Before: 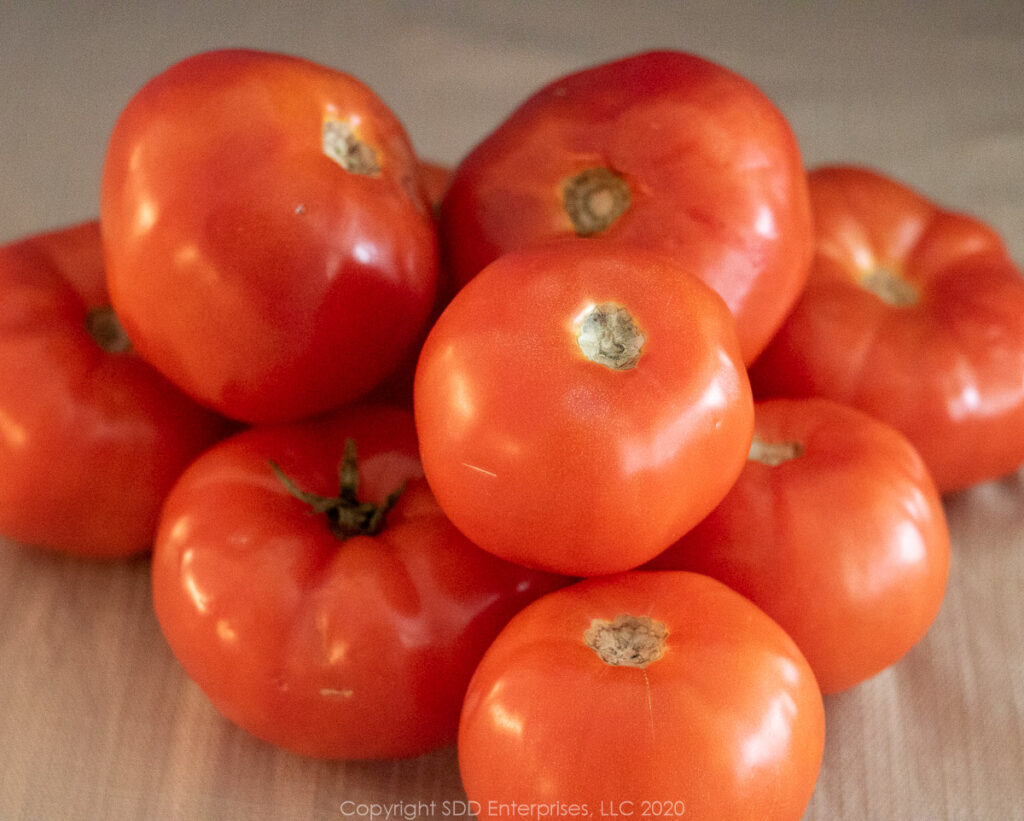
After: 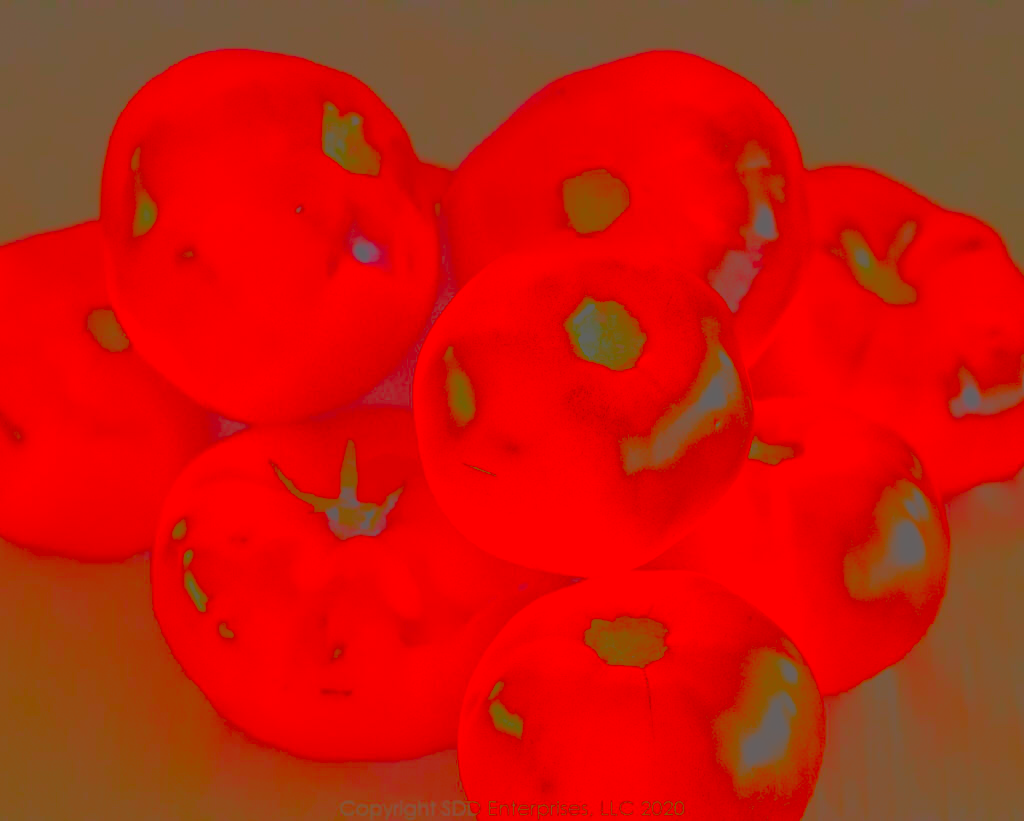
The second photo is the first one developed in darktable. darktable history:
contrast brightness saturation: contrast -0.987, brightness -0.156, saturation 0.739
base curve: curves: ch0 [(0, 0) (0.557, 0.834) (1, 1)], preserve colors none
